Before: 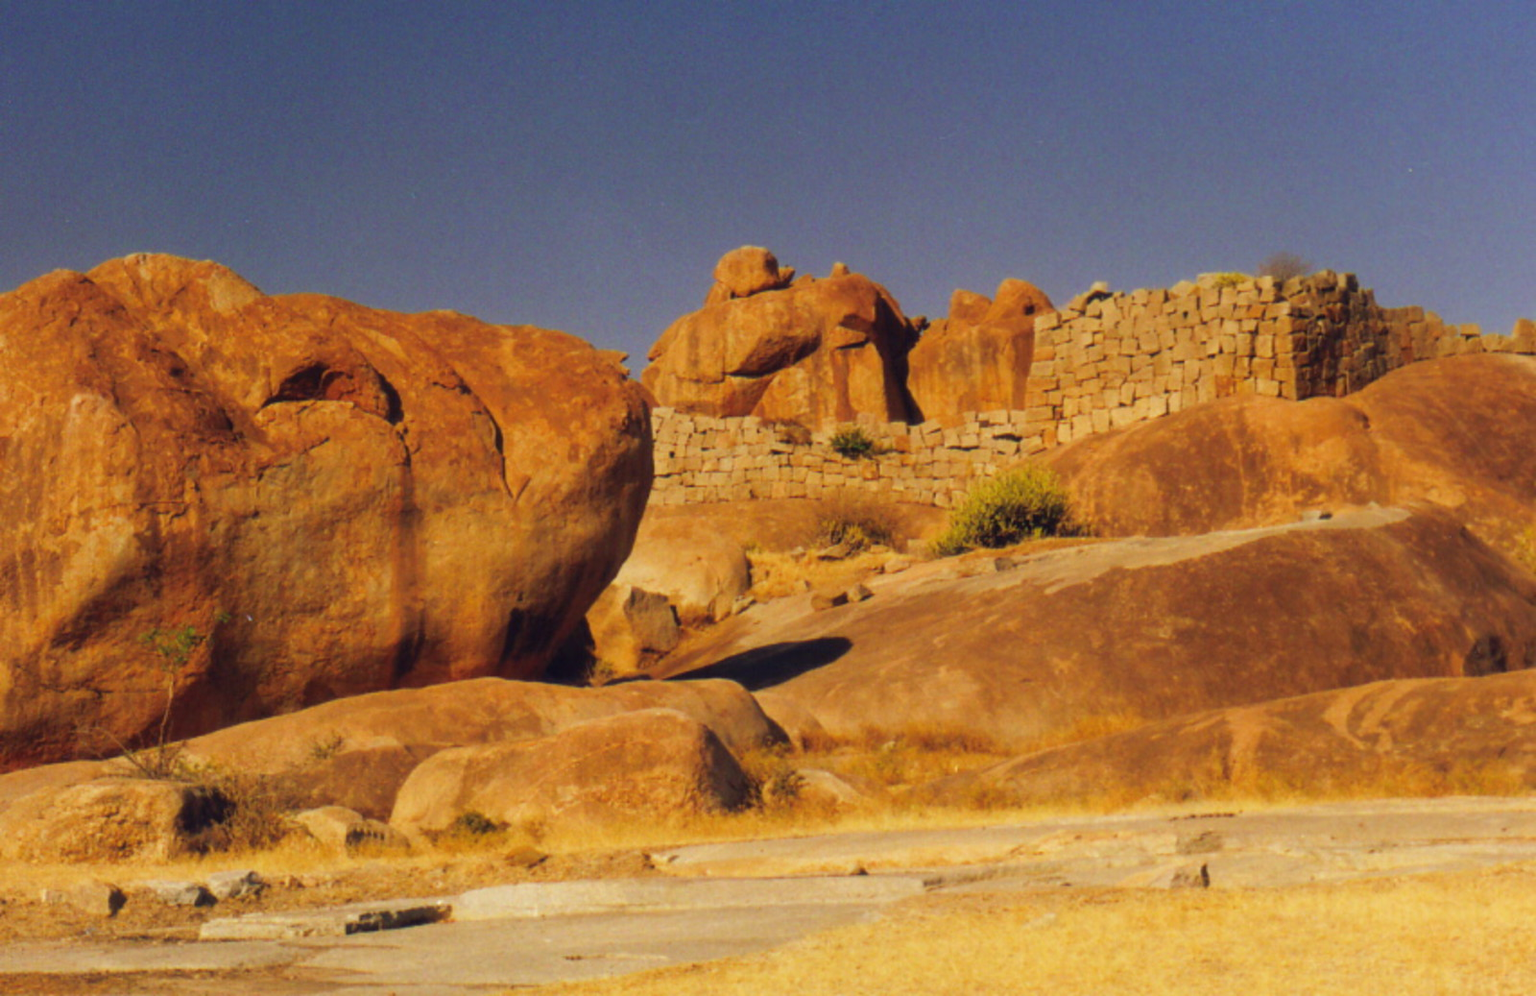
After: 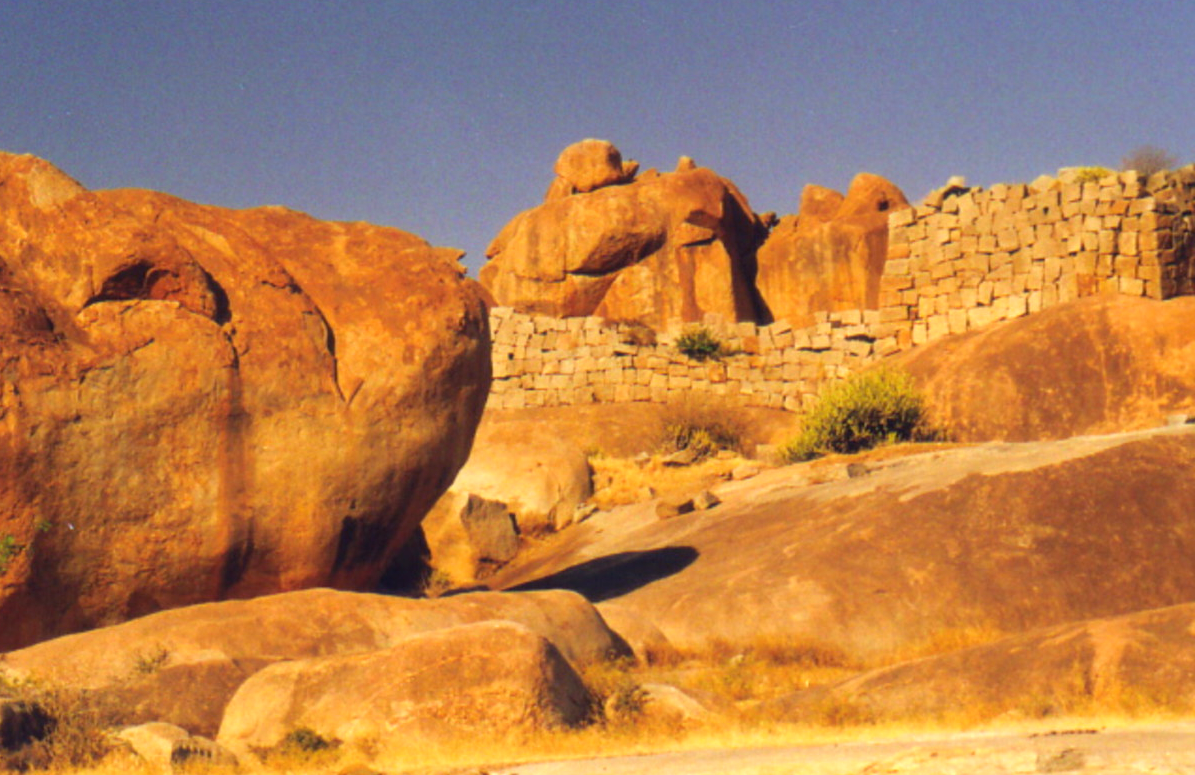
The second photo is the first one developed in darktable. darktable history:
crop and rotate: left 11.831%, top 11.346%, right 13.429%, bottom 13.899%
exposure: exposure 0.6 EV, compensate highlight preservation false
